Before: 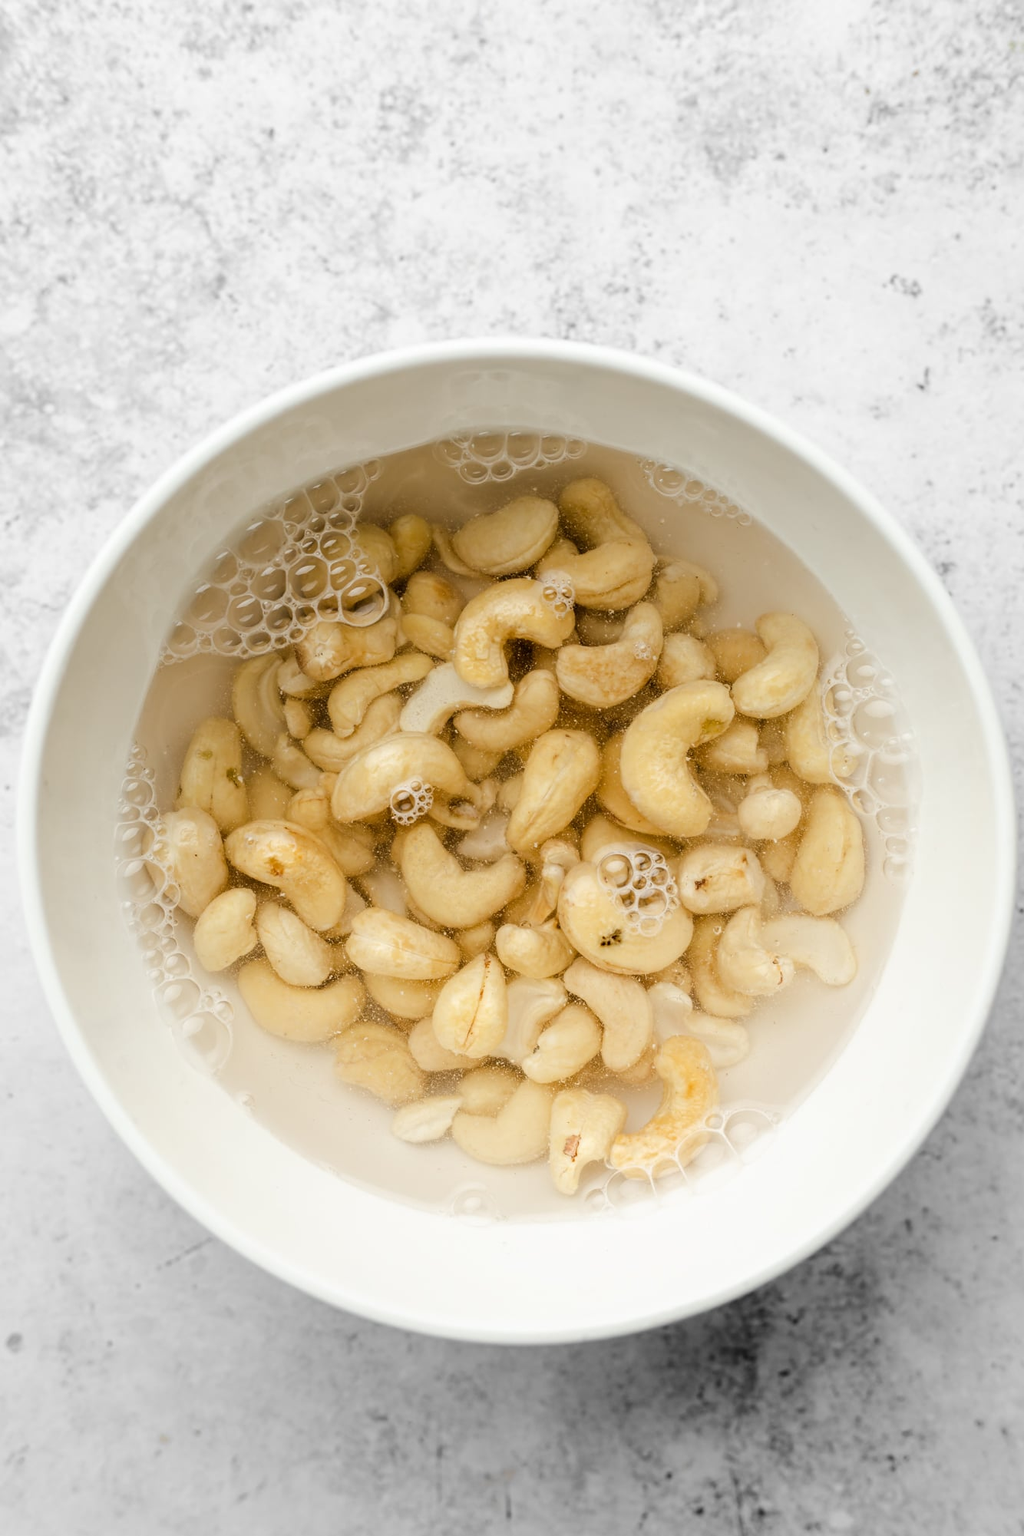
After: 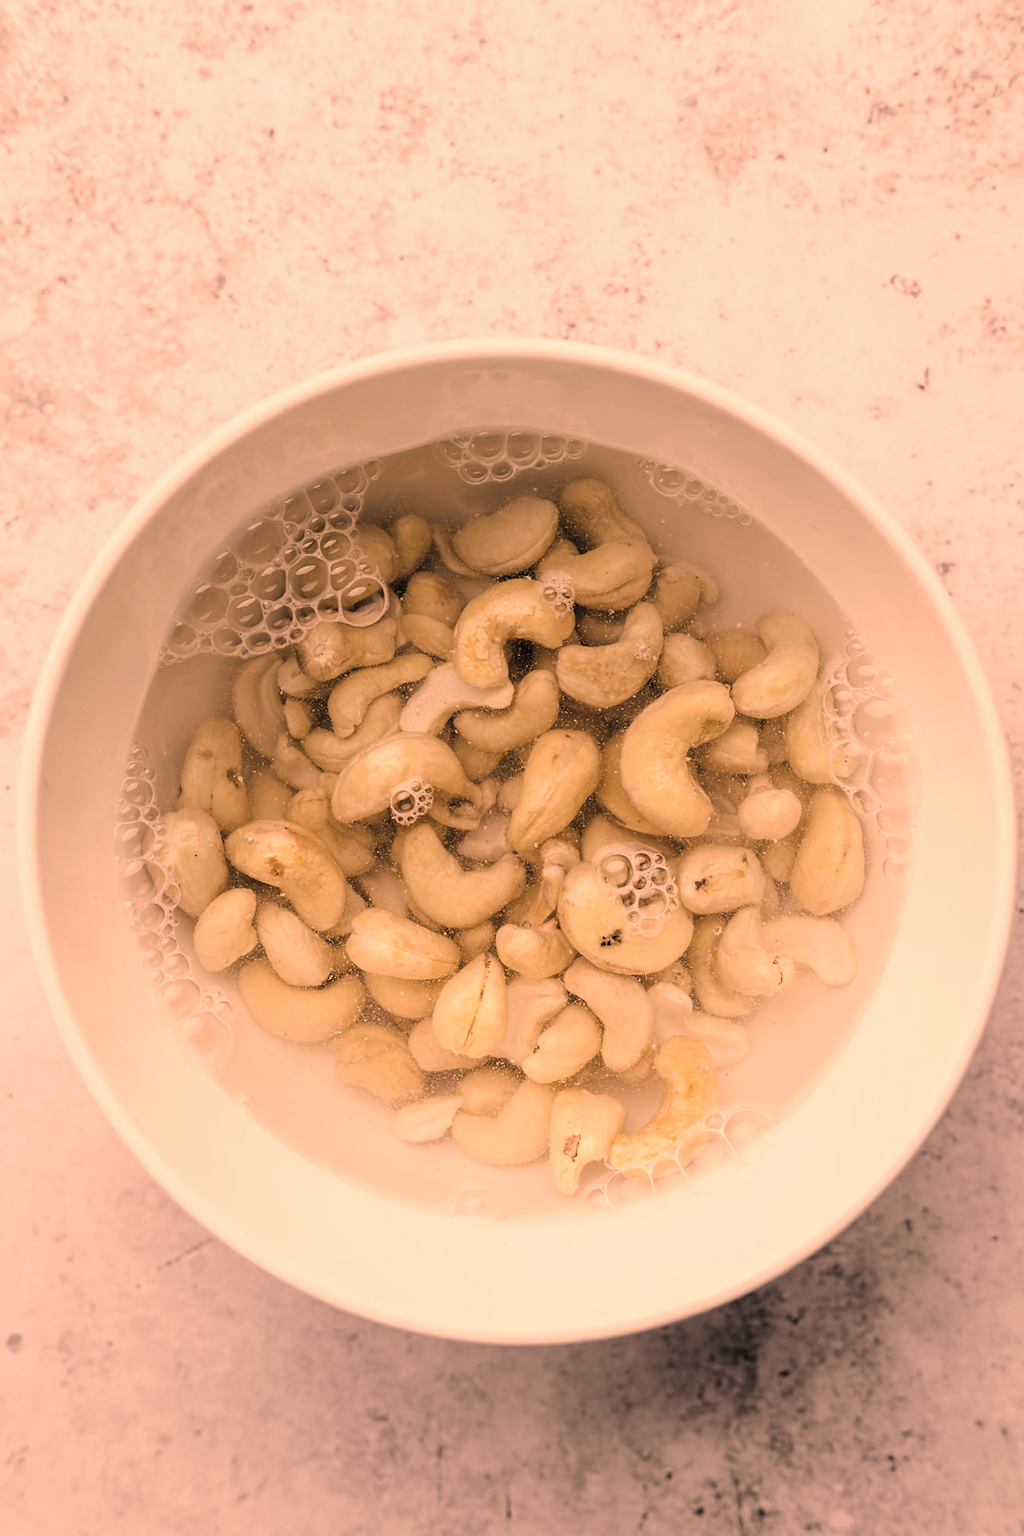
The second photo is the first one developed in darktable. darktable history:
contrast brightness saturation: brightness 0.287
color correction: highlights a* 39.39, highlights b* 39.89, saturation 0.688
levels: levels [0, 0.618, 1]
sharpen: amount 0.214
